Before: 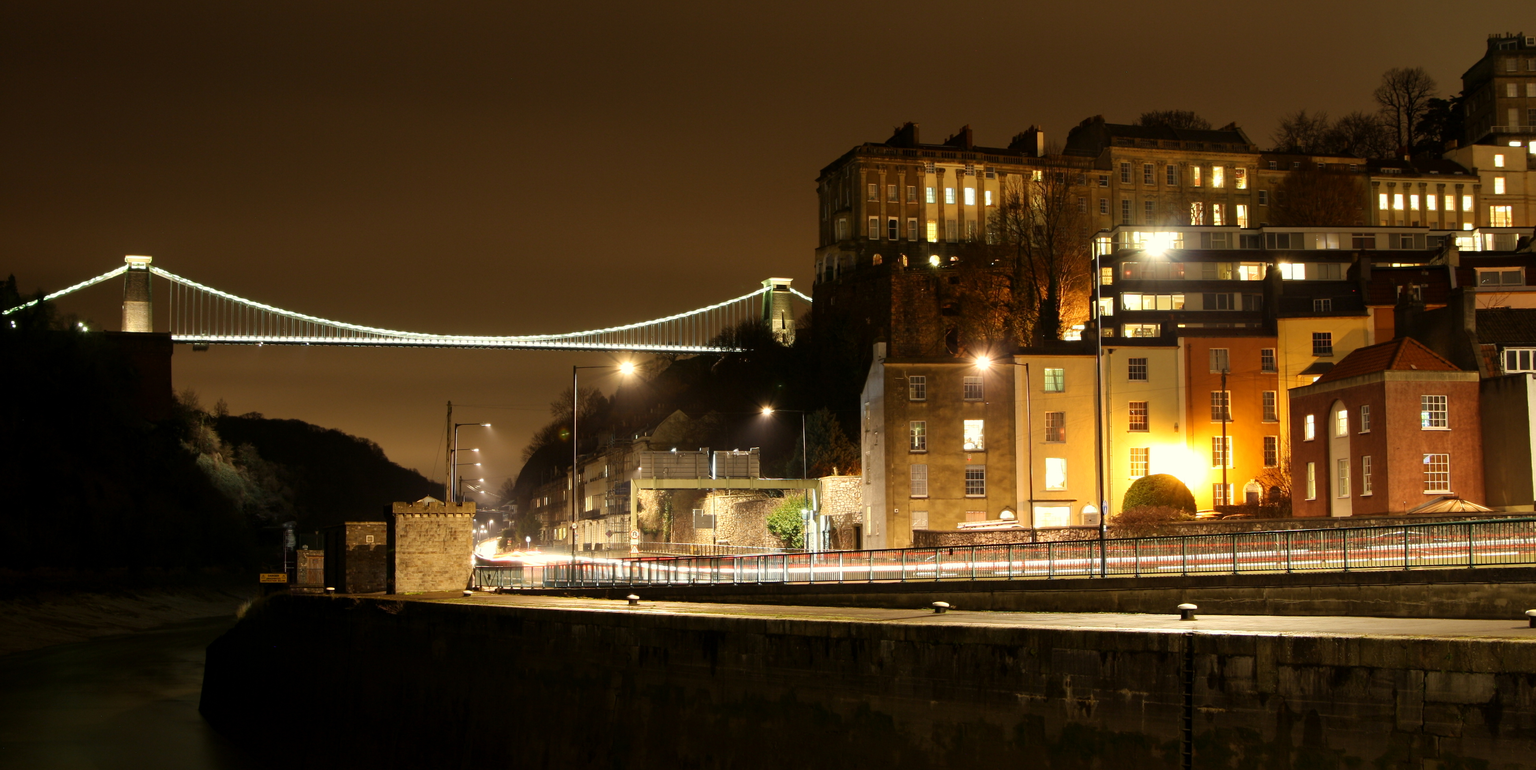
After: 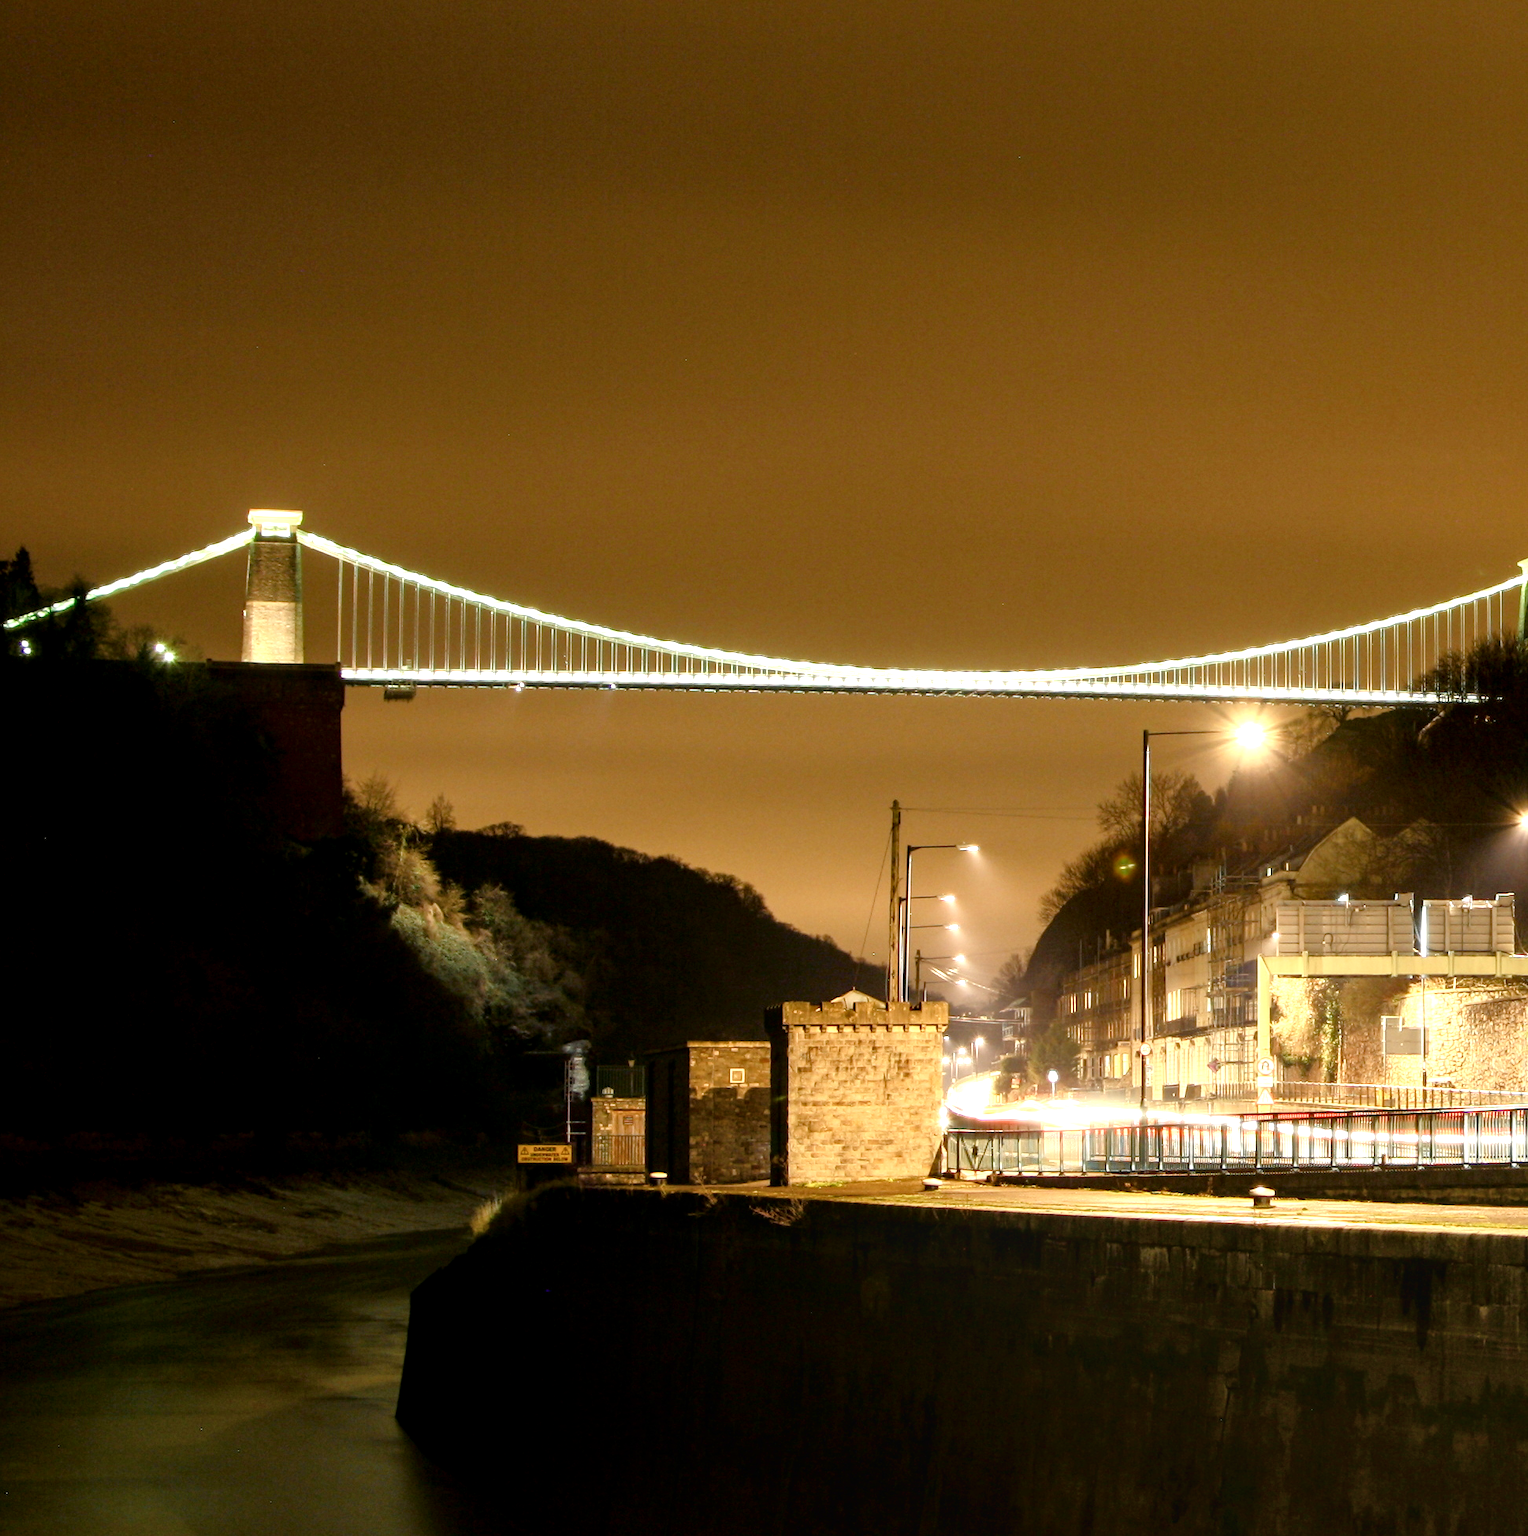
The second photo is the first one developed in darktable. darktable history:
tone curve: curves: ch0 [(0, 0) (0.004, 0.001) (0.02, 0.008) (0.218, 0.218) (0.664, 0.774) (0.832, 0.914) (1, 1)], color space Lab, independent channels, preserve colors none
tone equalizer: -8 EV 0.261 EV, -7 EV 0.426 EV, -6 EV 0.423 EV, -5 EV 0.287 EV, -3 EV -0.253 EV, -2 EV -0.422 EV, -1 EV -0.395 EV, +0 EV -0.237 EV, edges refinement/feathering 500, mask exposure compensation -1.57 EV, preserve details no
exposure: exposure 1.25 EV, compensate exposure bias true, compensate highlight preservation false
crop and rotate: left 0.056%, right 50.06%
color balance rgb: perceptual saturation grading › global saturation 20%, perceptual saturation grading › highlights -25.754%, perceptual saturation grading › shadows 25.837%
contrast brightness saturation: contrast 0.008, saturation -0.064
local contrast: detail 130%
